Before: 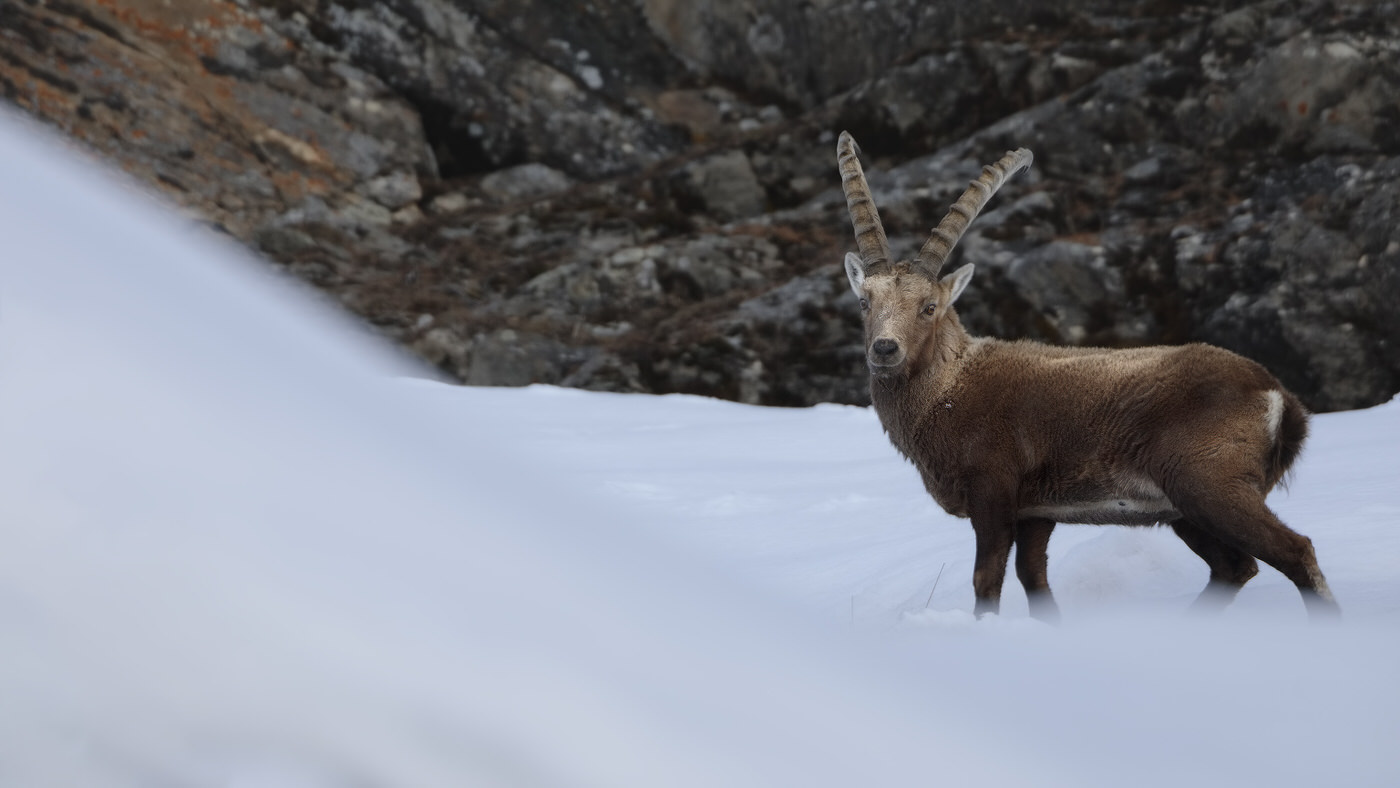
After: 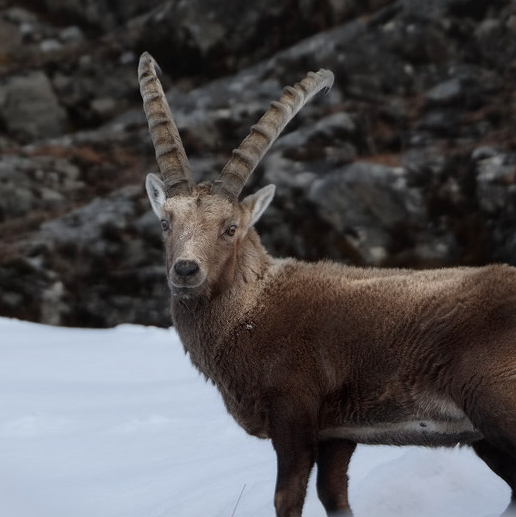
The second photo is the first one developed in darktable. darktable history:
contrast brightness saturation: contrast 0.06, brightness -0.01, saturation -0.23
crop and rotate: left 49.936%, top 10.094%, right 13.136%, bottom 24.256%
tone equalizer: on, module defaults
